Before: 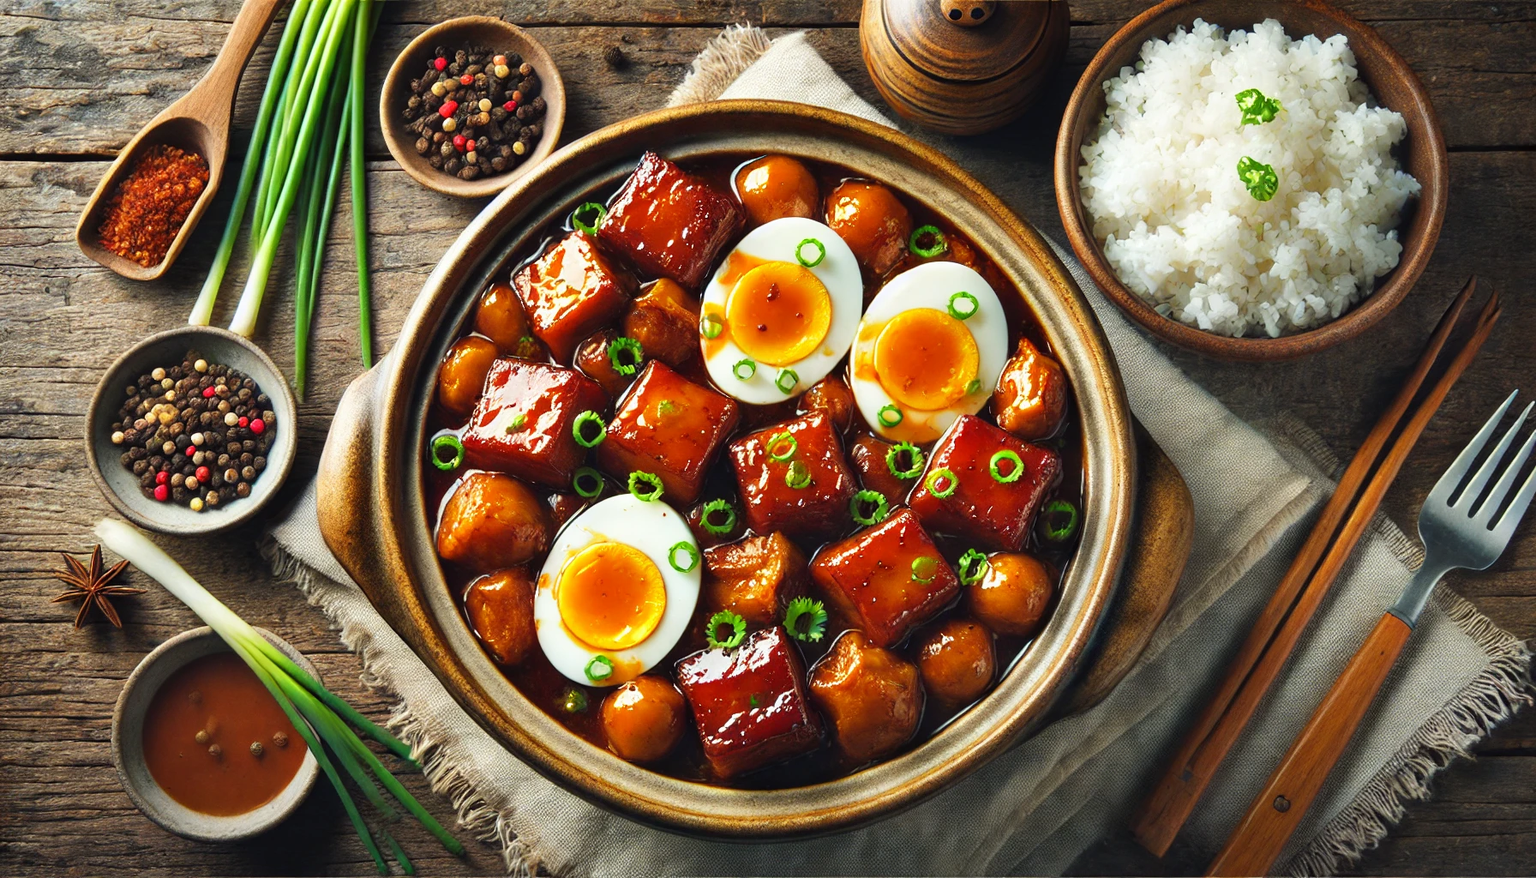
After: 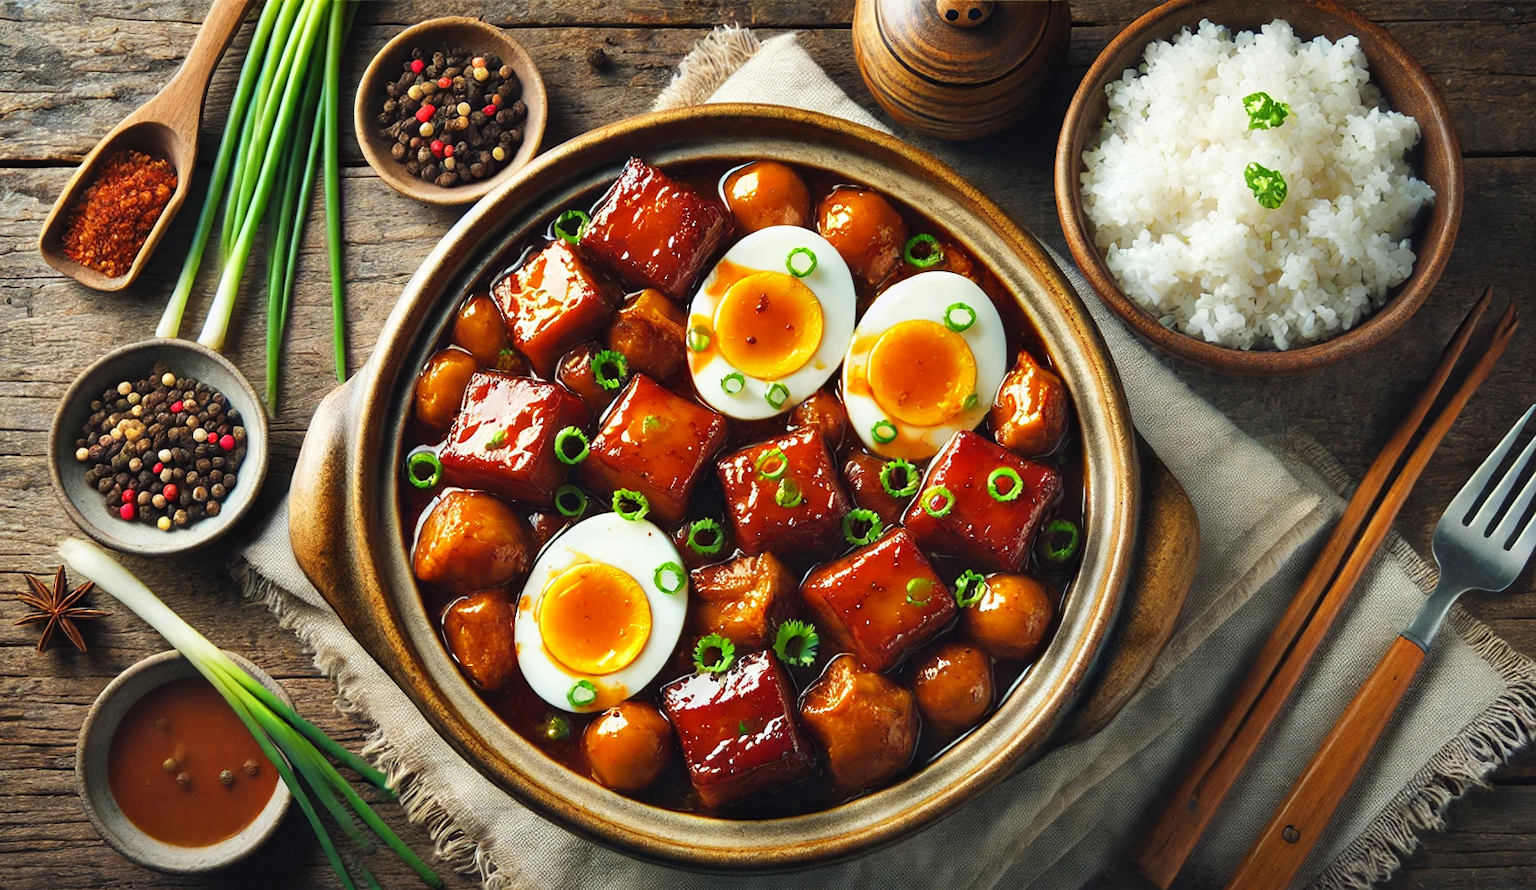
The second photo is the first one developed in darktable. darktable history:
rotate and perspective: automatic cropping off
crop and rotate: left 2.536%, right 1.107%, bottom 2.246%
